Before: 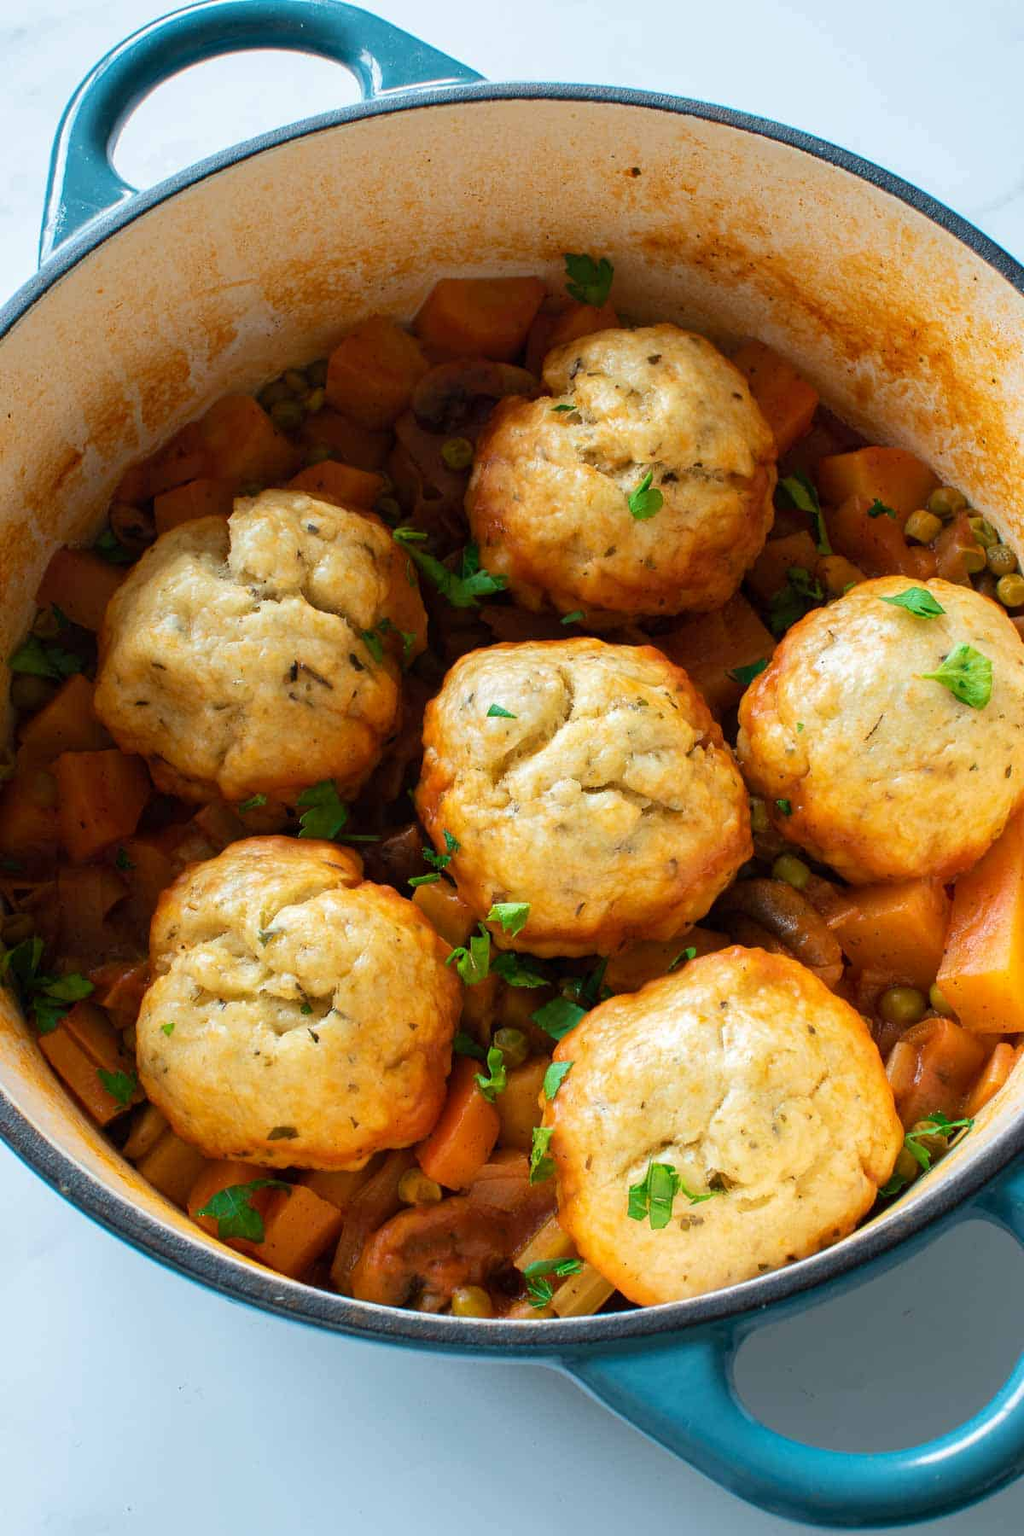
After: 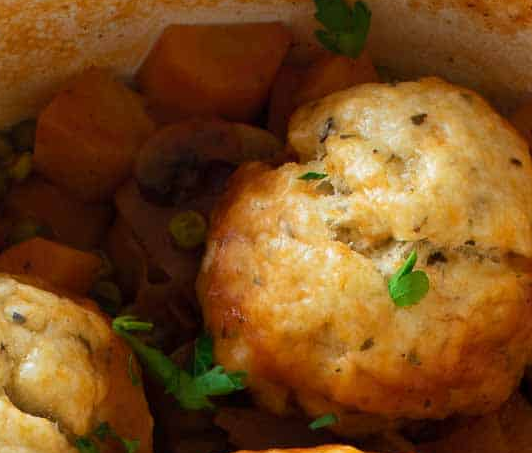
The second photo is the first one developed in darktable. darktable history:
crop: left 29.021%, top 16.832%, right 26.606%, bottom 57.949%
tone equalizer: mask exposure compensation -0.486 EV
